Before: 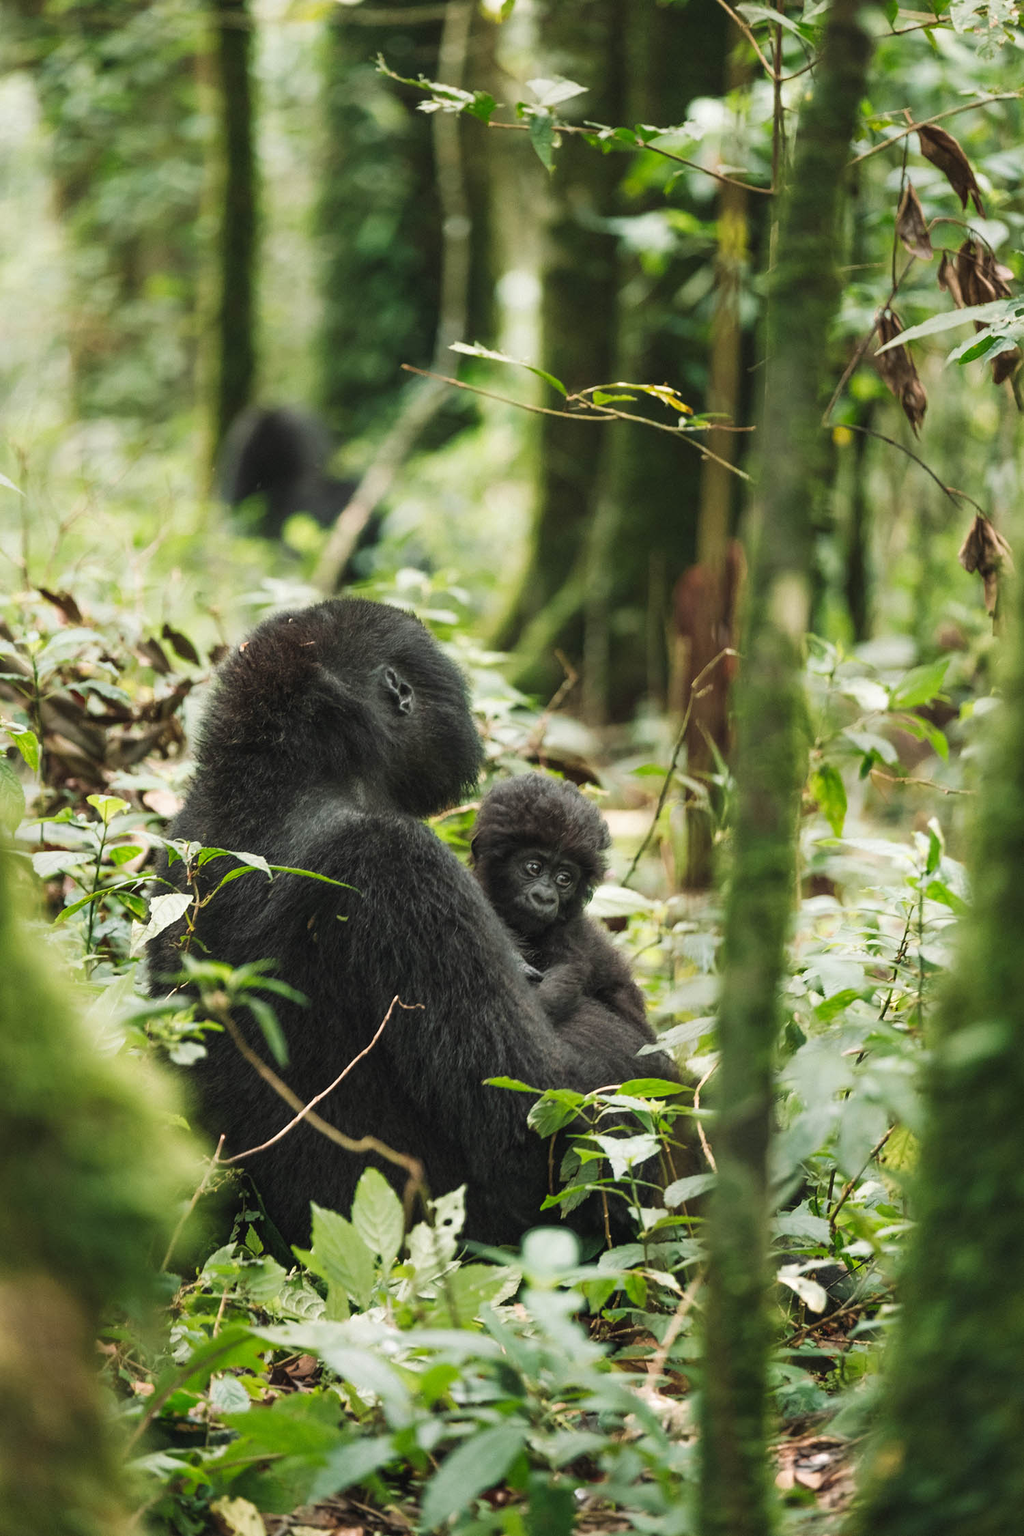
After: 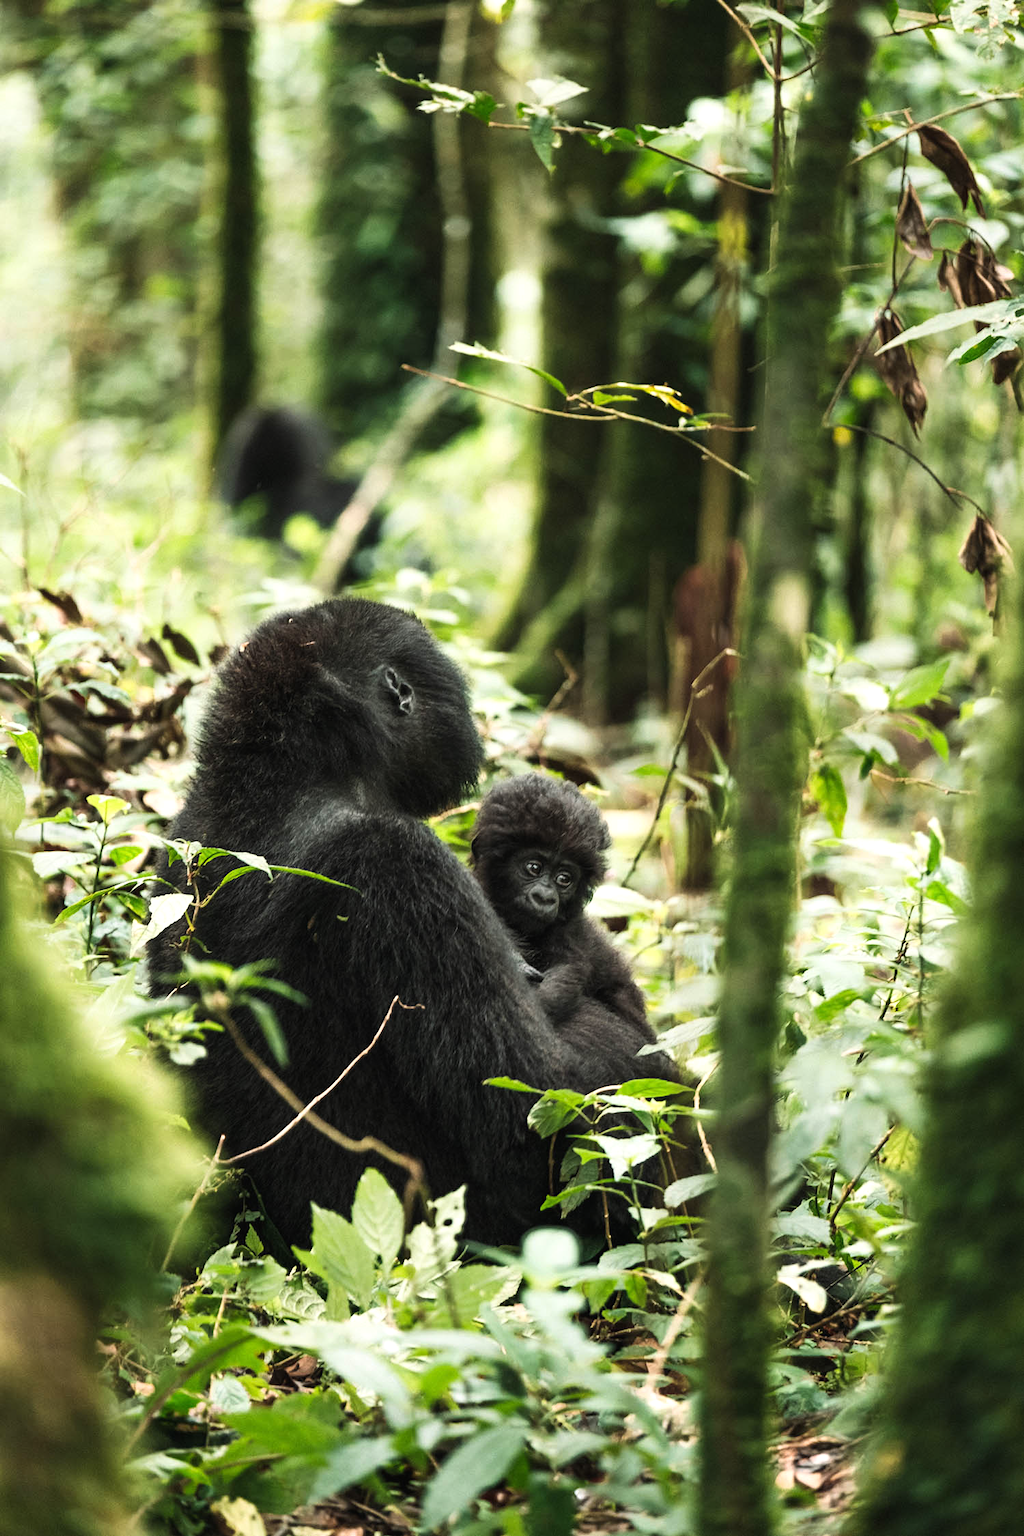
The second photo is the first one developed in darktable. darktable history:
tone equalizer: -8 EV -0.417 EV, -7 EV -0.389 EV, -6 EV -0.333 EV, -5 EV -0.222 EV, -3 EV 0.222 EV, -2 EV 0.333 EV, -1 EV 0.389 EV, +0 EV 0.417 EV, edges refinement/feathering 500, mask exposure compensation -1.57 EV, preserve details no
rgb curve: curves: ch0 [(0, 0) (0.078, 0.051) (0.929, 0.956) (1, 1)], compensate middle gray true
